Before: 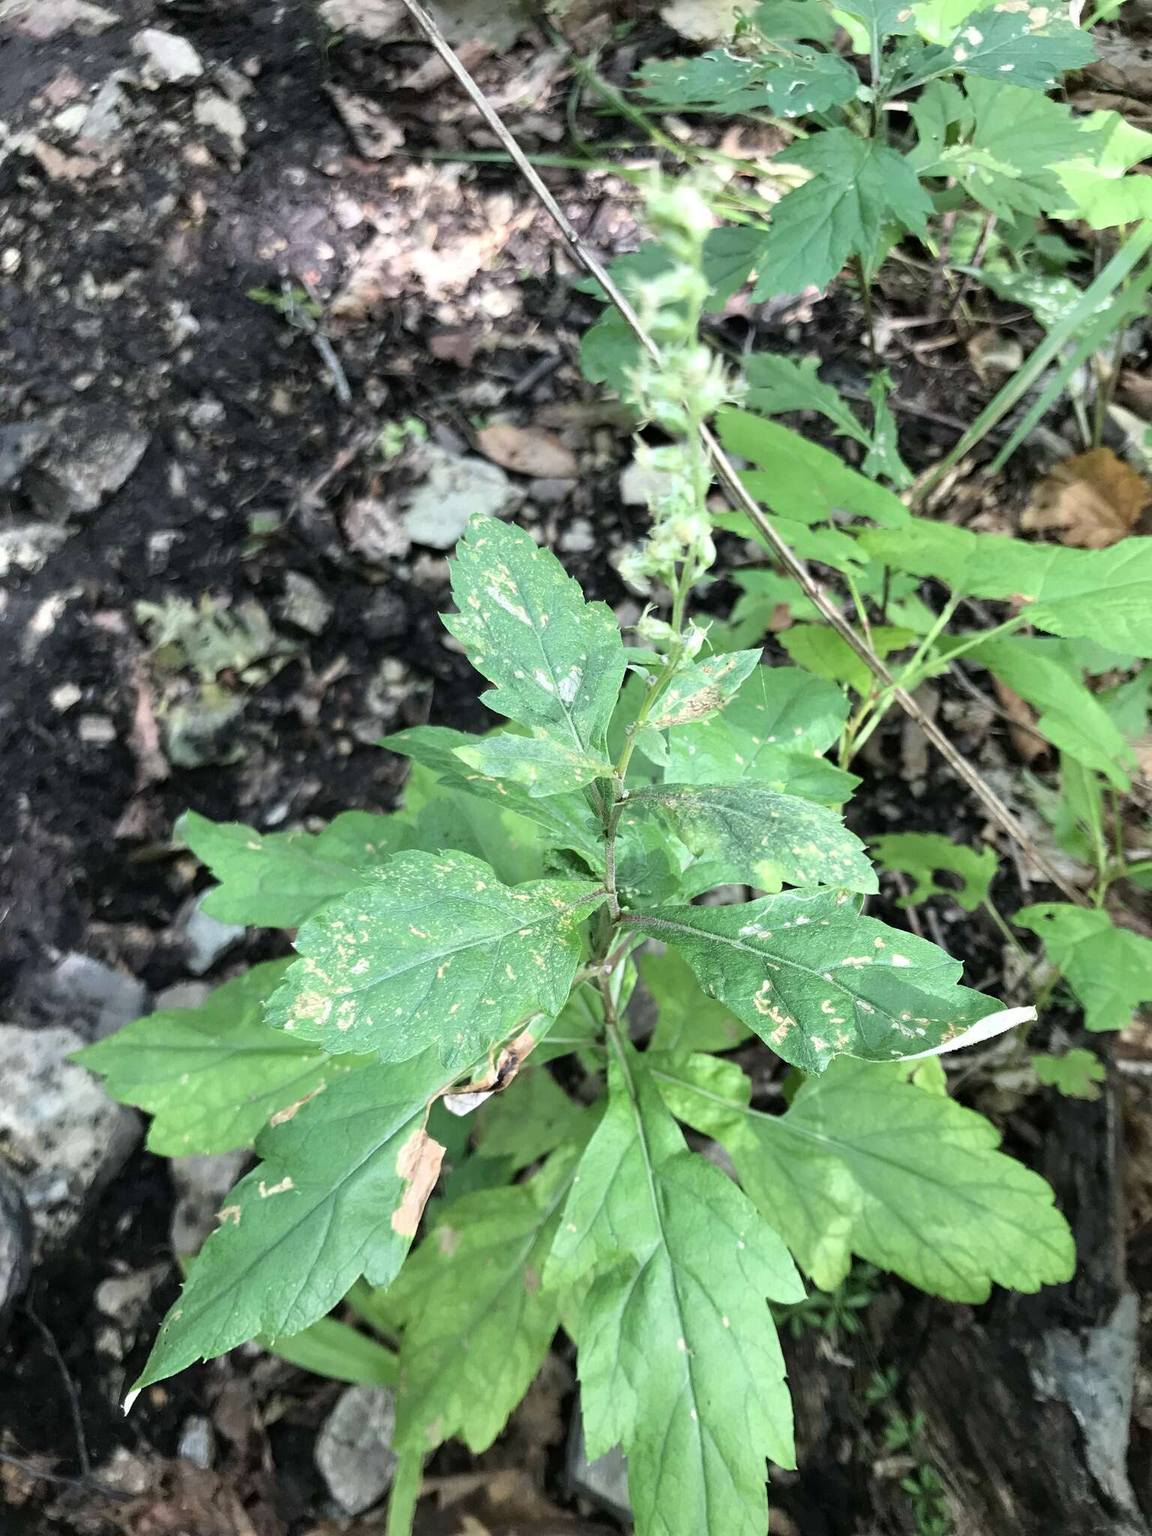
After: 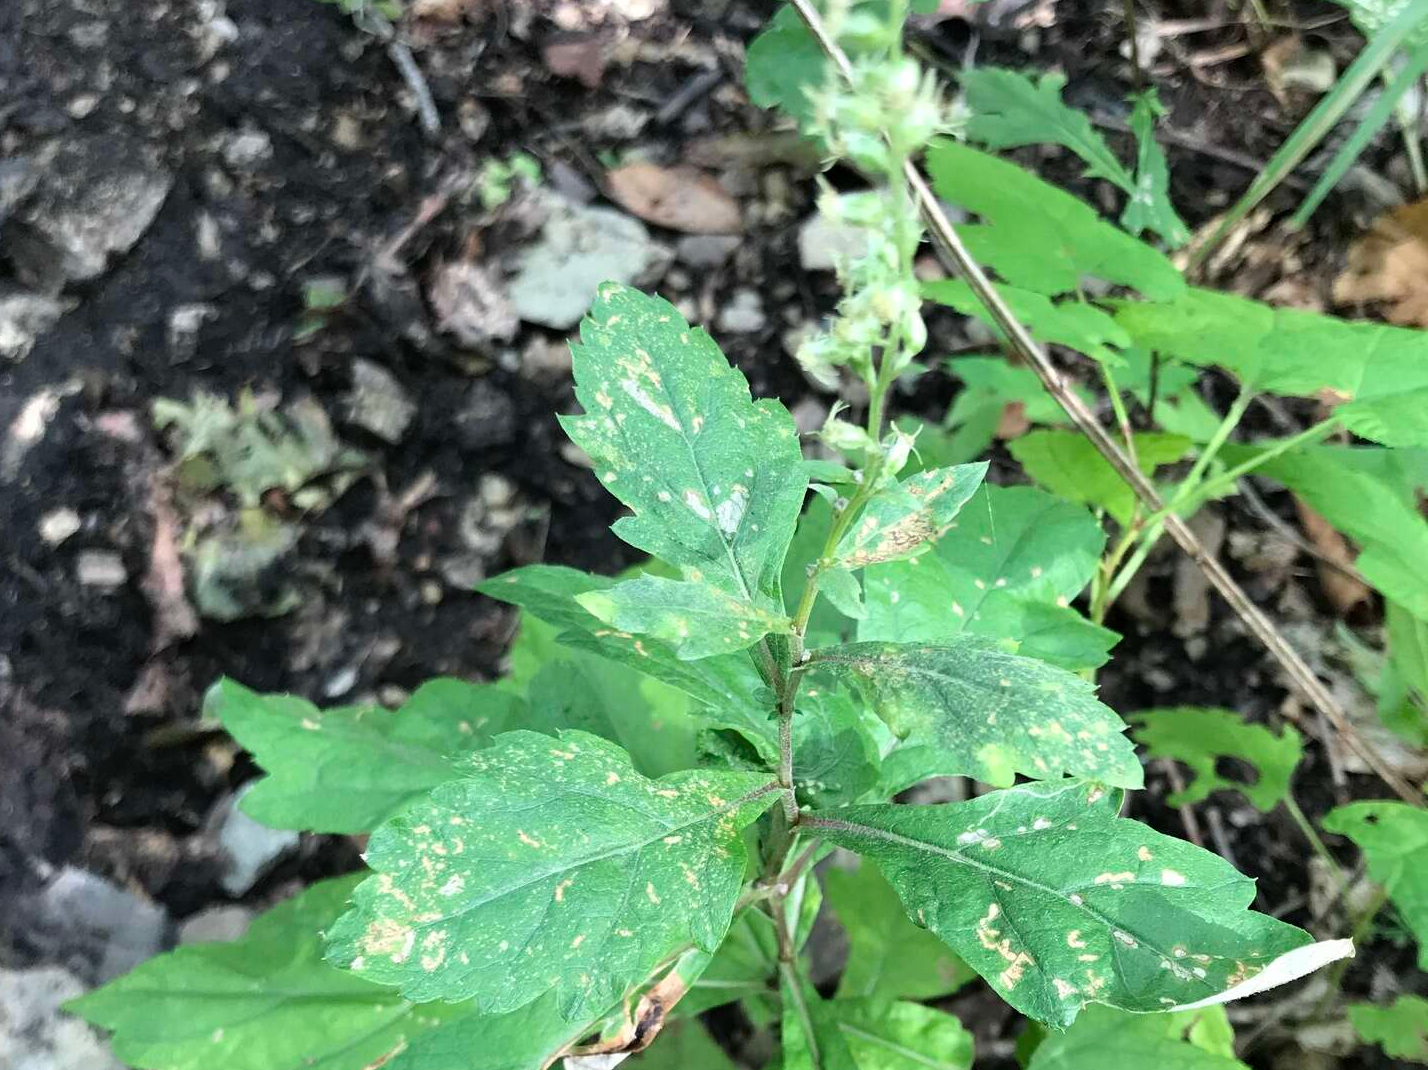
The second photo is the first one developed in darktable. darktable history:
crop: left 1.84%, top 19.689%, right 4.738%, bottom 27.842%
